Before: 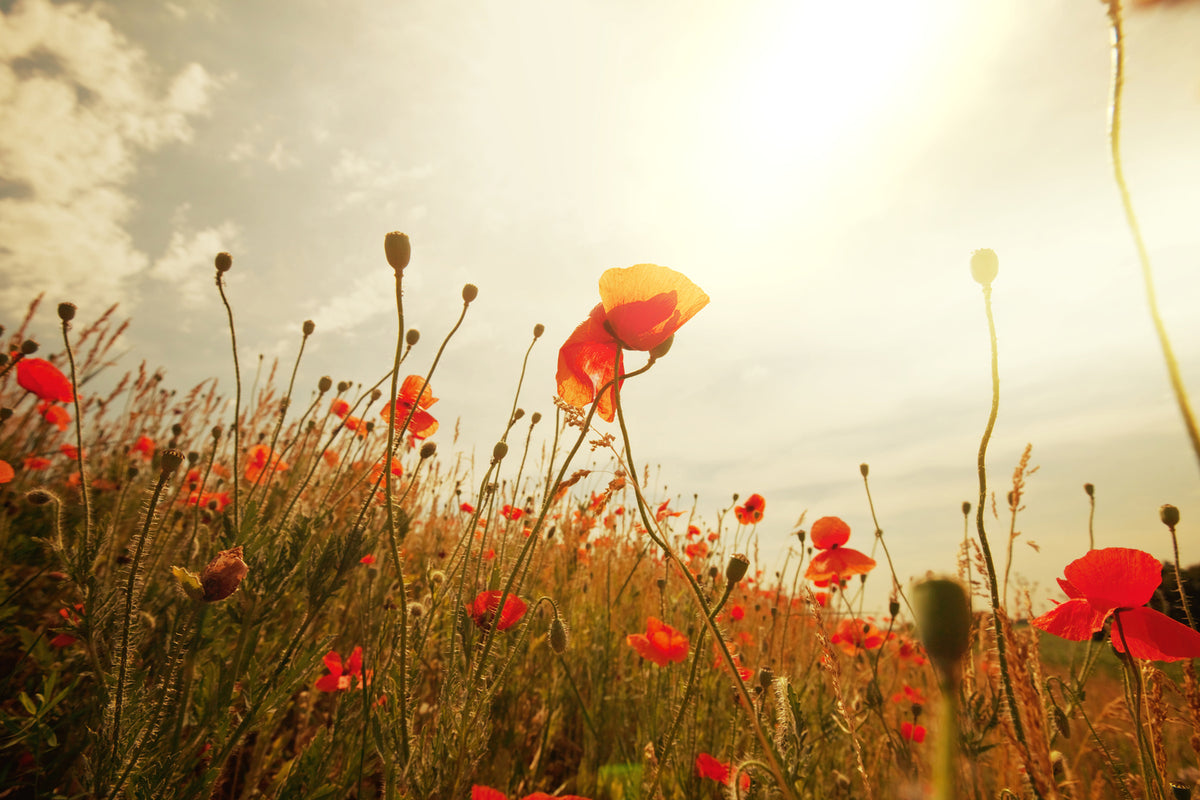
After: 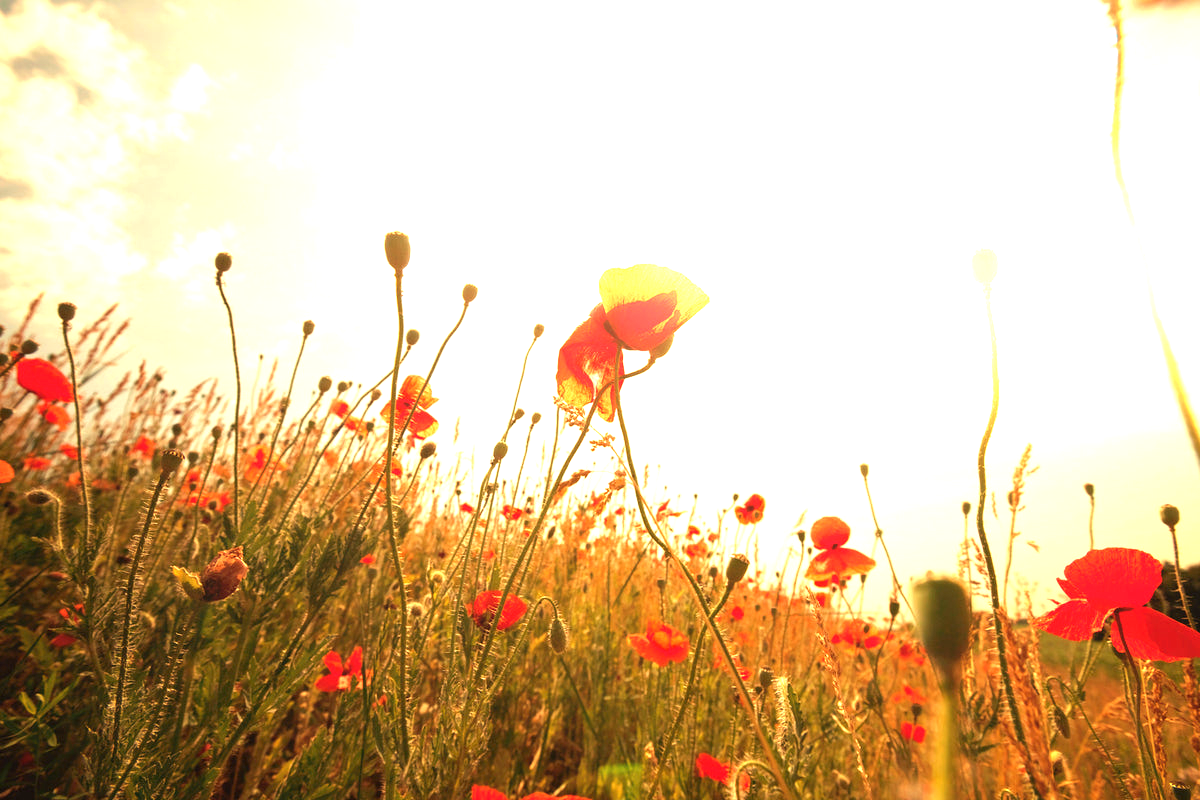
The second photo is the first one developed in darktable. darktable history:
exposure: black level correction 0, exposure 1.167 EV, compensate highlight preservation false
